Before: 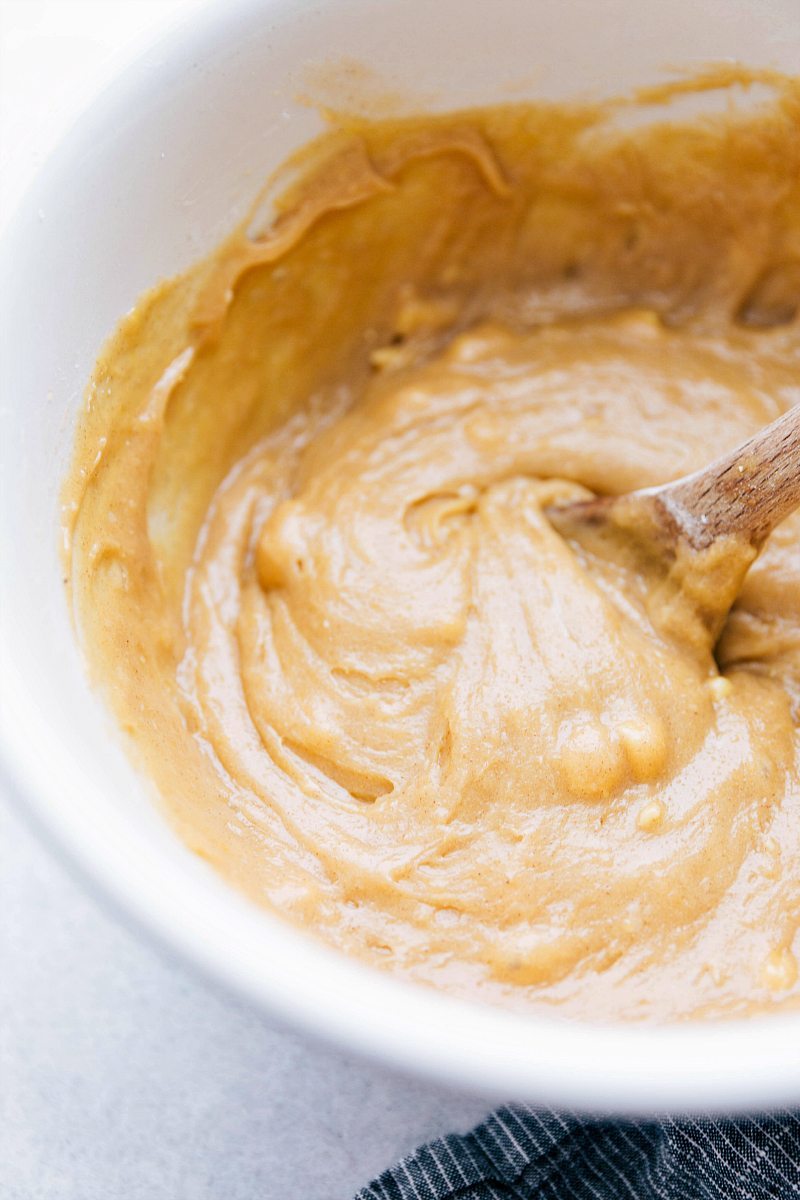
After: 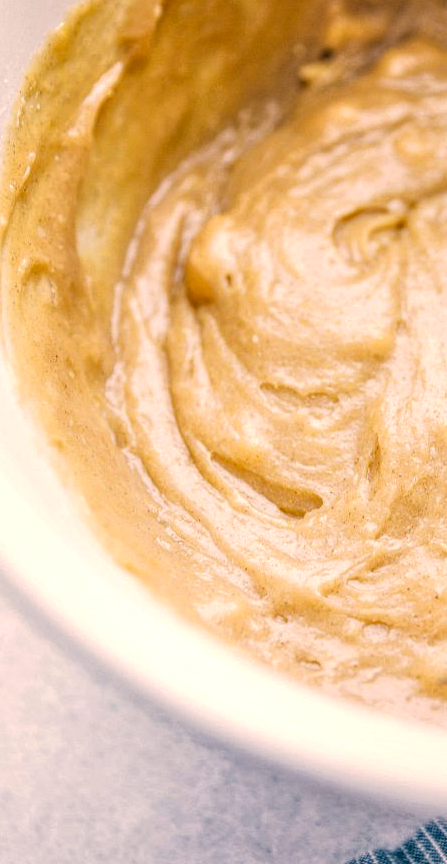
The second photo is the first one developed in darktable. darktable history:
crop: left 9%, top 23.764%, right 35.055%, bottom 4.161%
local contrast: highlights 5%, shadows 4%, detail 199%, midtone range 0.247
color correction: highlights a* 10.27, highlights b* 14.19, shadows a* -10.14, shadows b* -15
